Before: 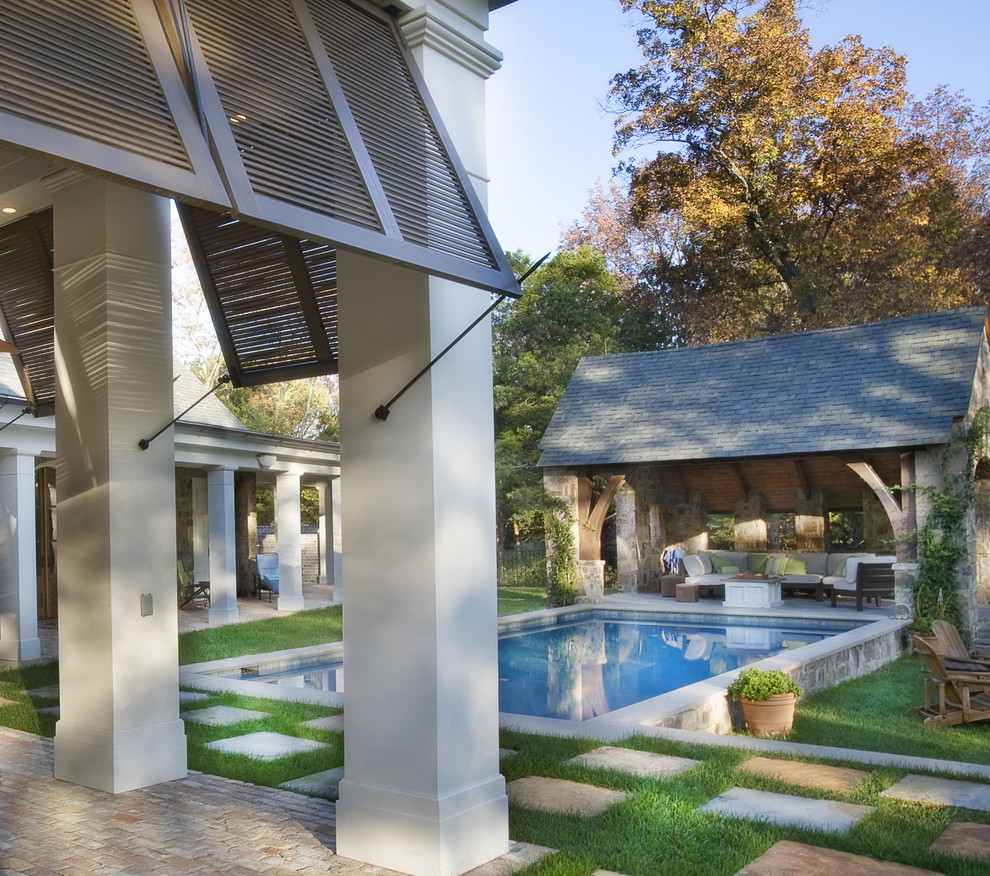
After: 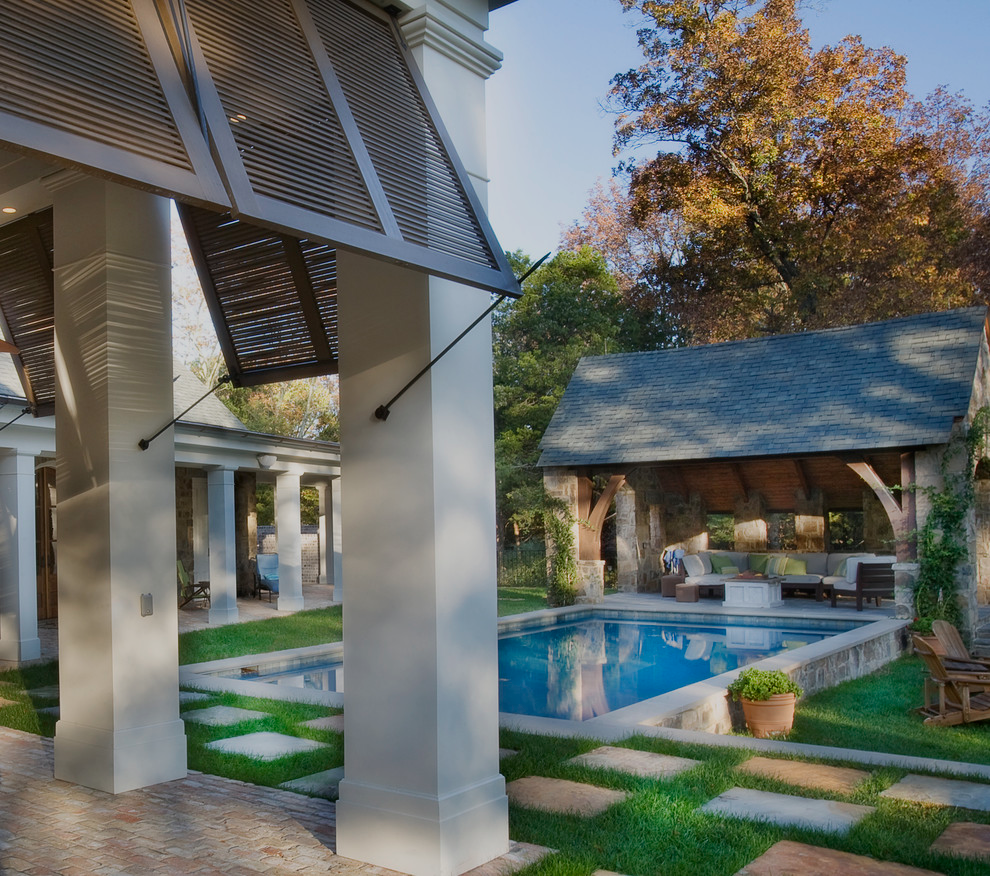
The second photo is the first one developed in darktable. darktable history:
exposure: exposure -0.6 EV, compensate highlight preservation false
